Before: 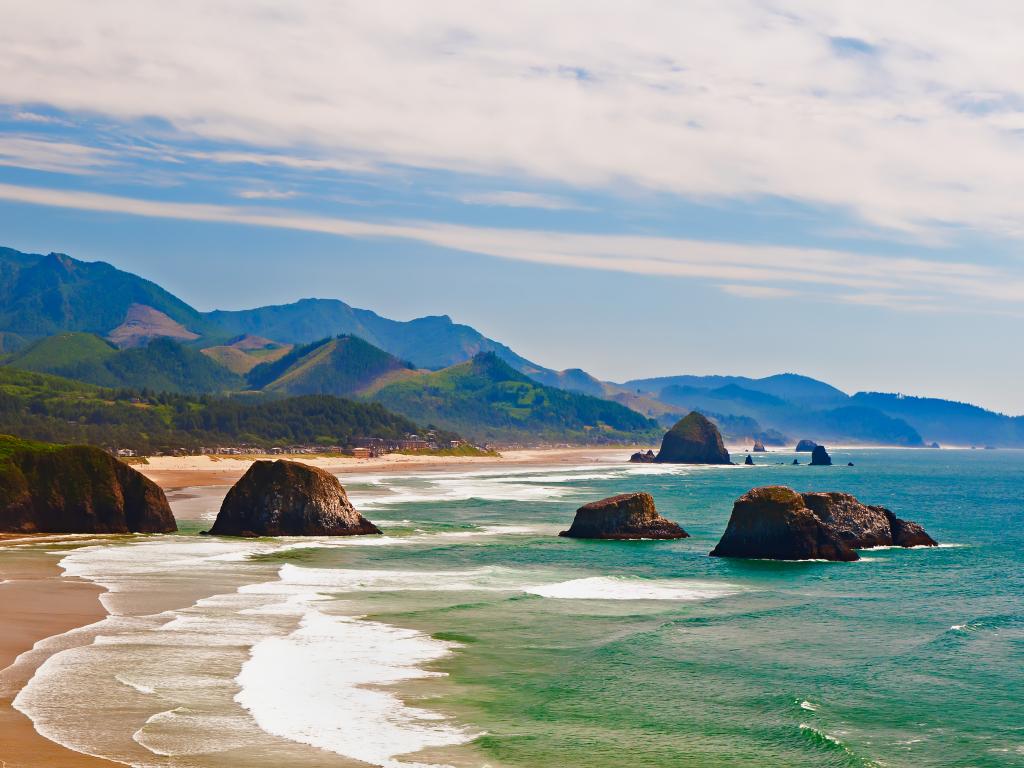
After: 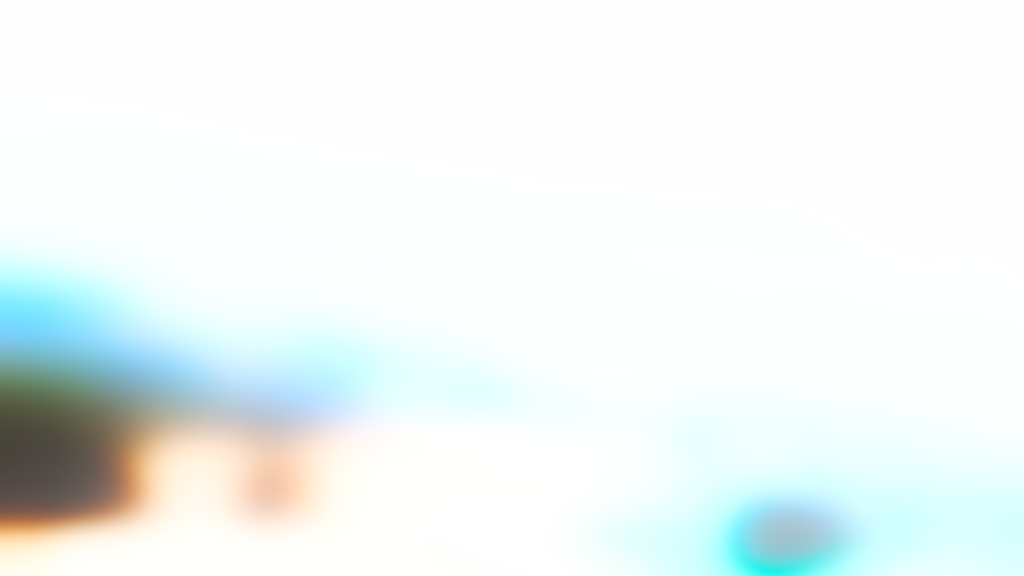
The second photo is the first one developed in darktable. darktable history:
base curve: curves: ch0 [(0, 0) (0, 0) (0.002, 0.001) (0.008, 0.003) (0.019, 0.011) (0.037, 0.037) (0.064, 0.11) (0.102, 0.232) (0.152, 0.379) (0.216, 0.524) (0.296, 0.665) (0.394, 0.789) (0.512, 0.881) (0.651, 0.945) (0.813, 0.986) (1, 1)], preserve colors none
bloom: threshold 82.5%, strength 16.25%
exposure: black level correction 0, exposure 1.625 EV, compensate exposure bias true, compensate highlight preservation false
lowpass: radius 31.92, contrast 1.72, brightness -0.98, saturation 0.94
sharpen: on, module defaults
crop: bottom 24.988%
